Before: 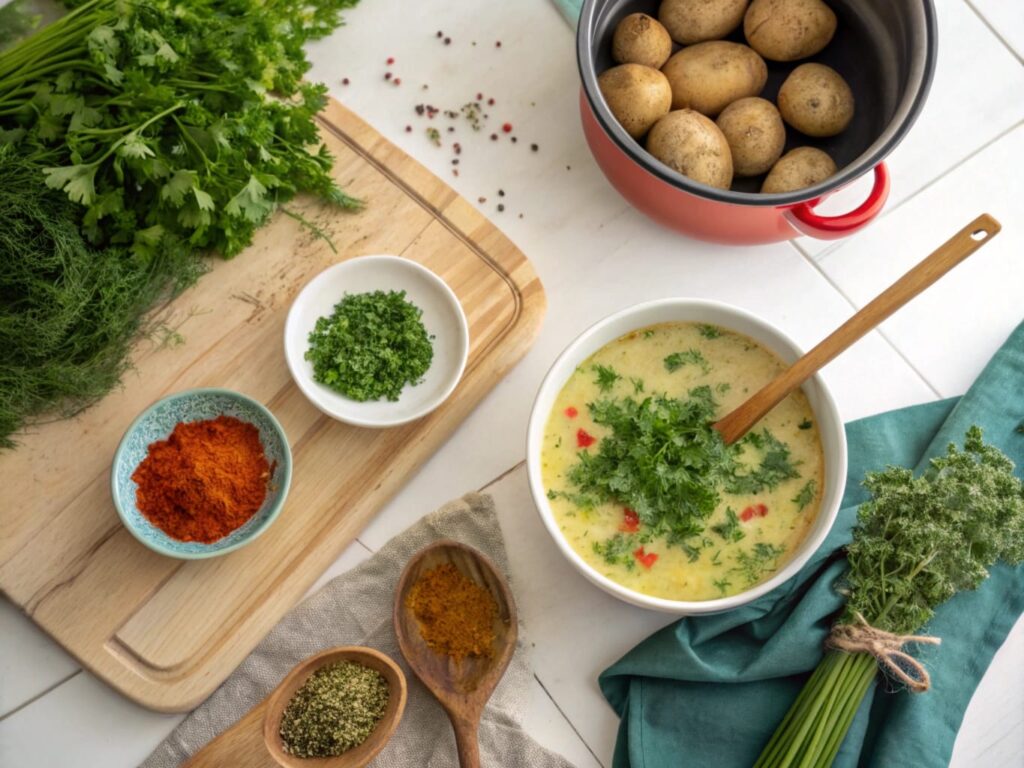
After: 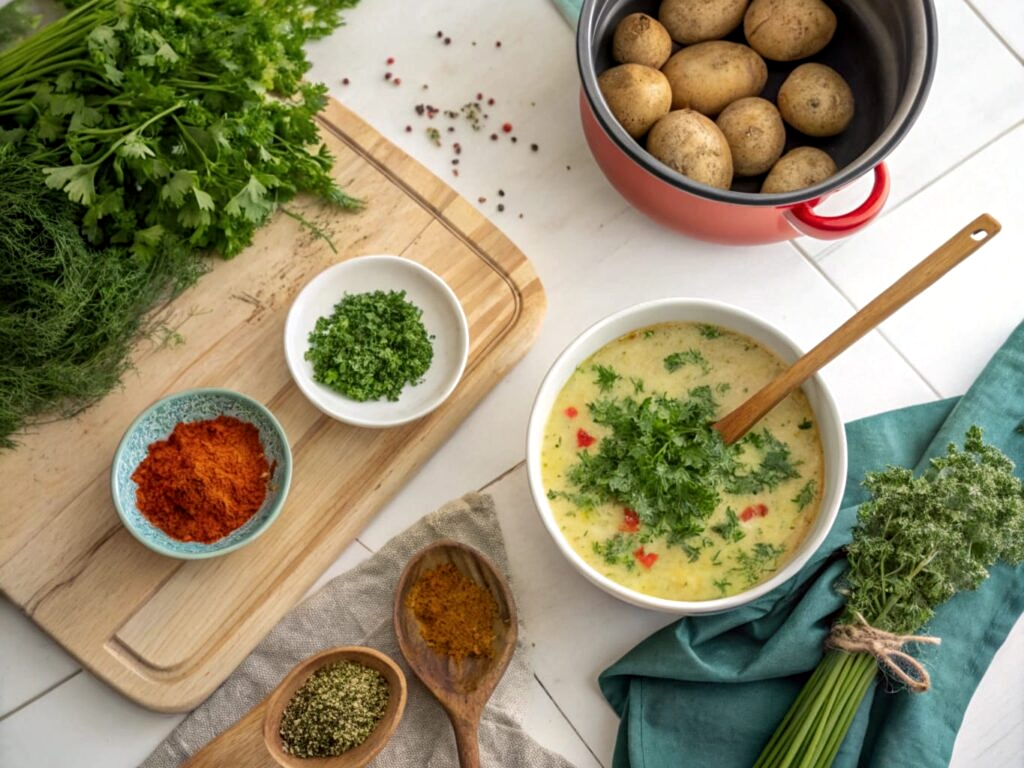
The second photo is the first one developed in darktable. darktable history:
local contrast: highlights 100%, shadows 100%, detail 120%, midtone range 0.2
sharpen: amount 0.2
